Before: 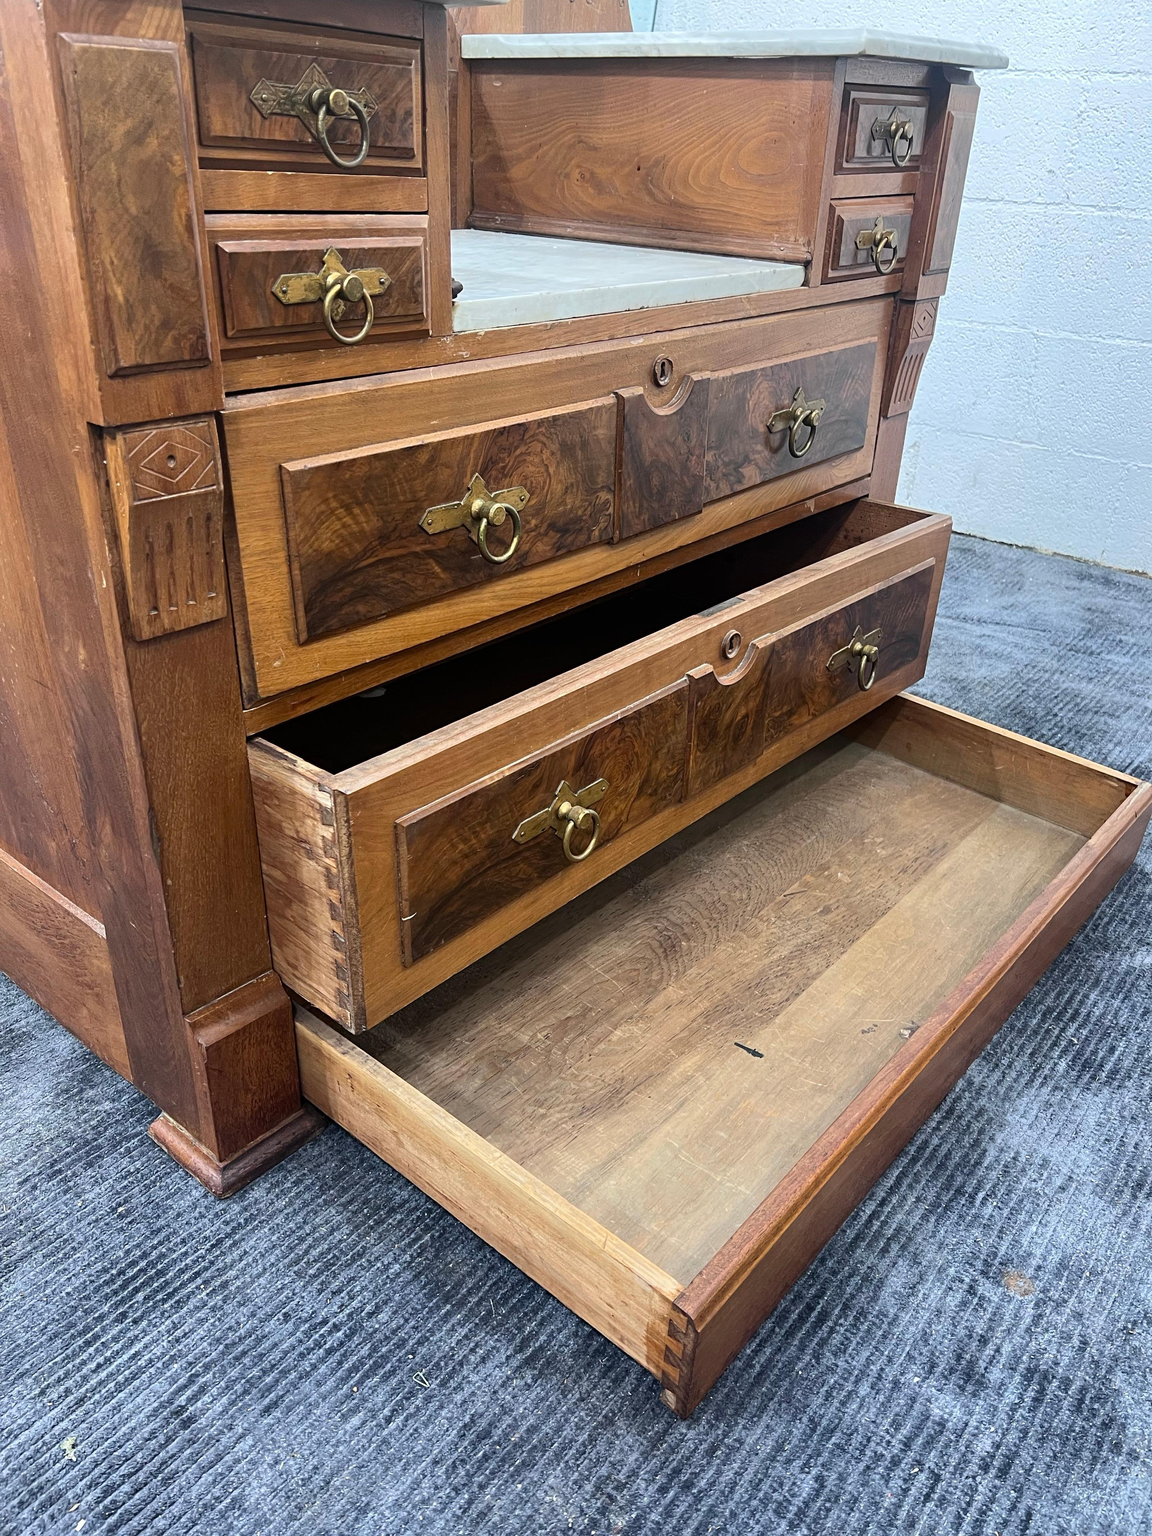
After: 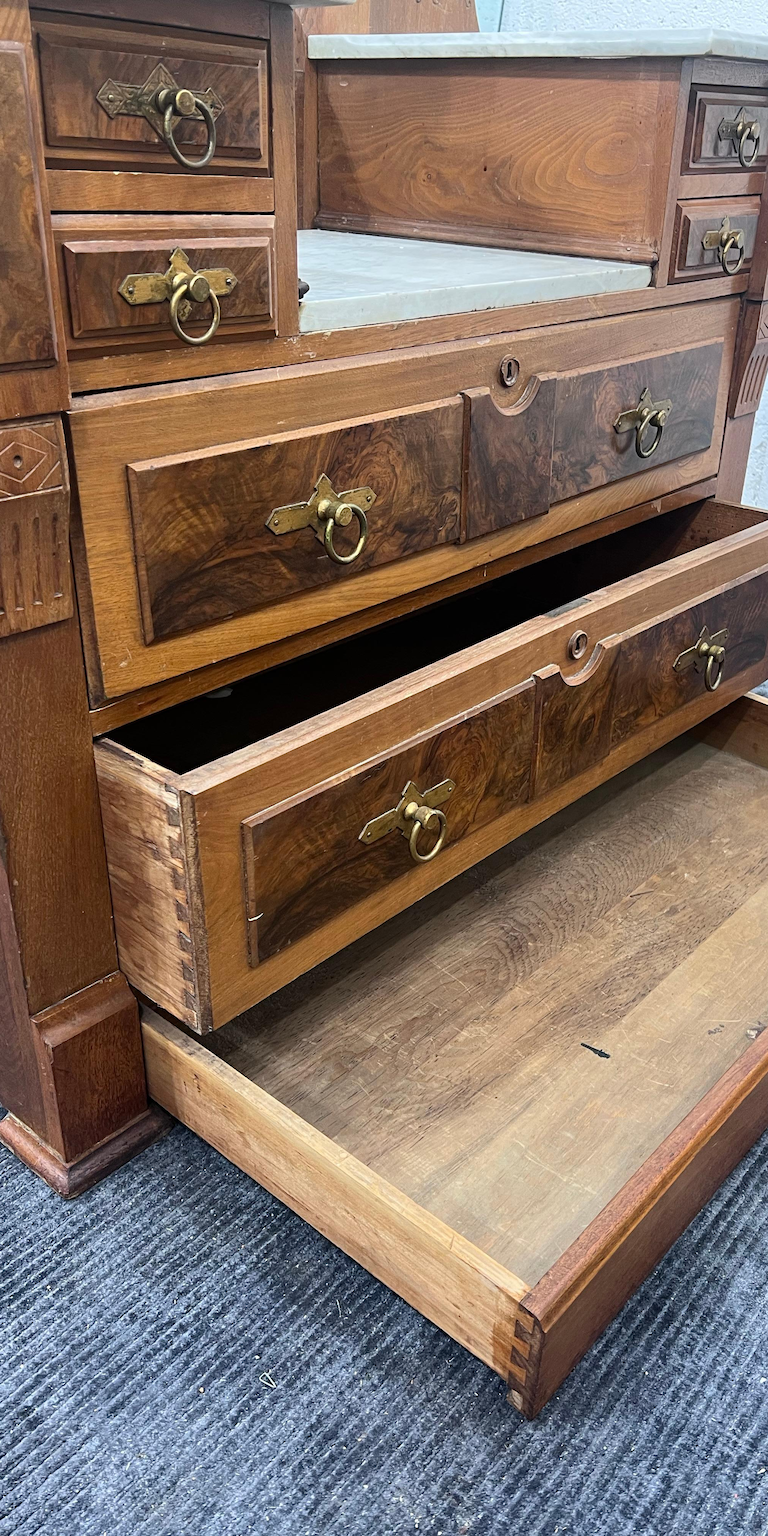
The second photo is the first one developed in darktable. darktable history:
crop and rotate: left 13.388%, right 19.918%
